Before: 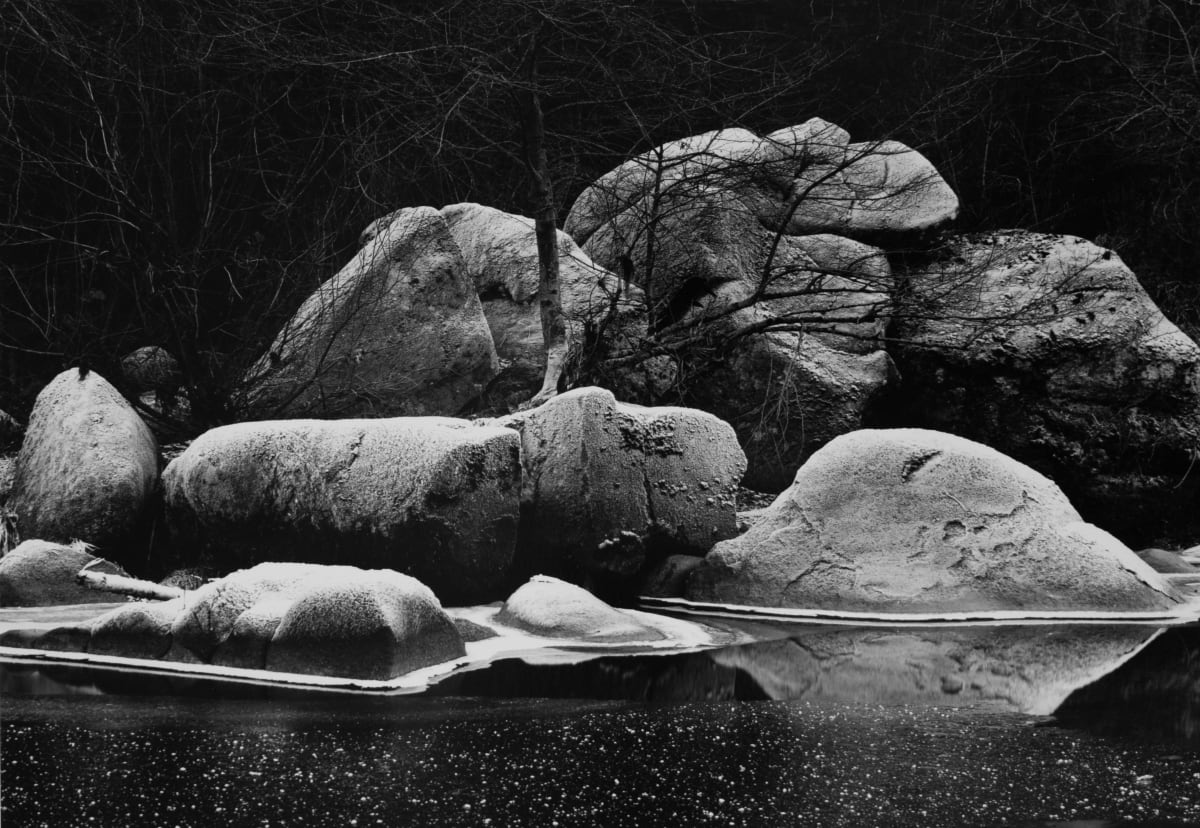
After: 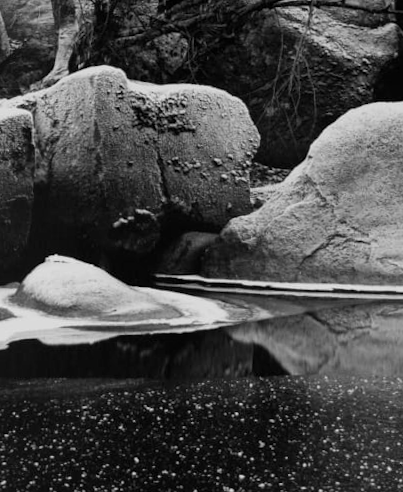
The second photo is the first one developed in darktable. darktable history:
crop: left 40.878%, top 39.176%, right 25.993%, bottom 3.081%
rotate and perspective: rotation -1.24°, automatic cropping off
local contrast: mode bilateral grid, contrast 20, coarseness 50, detail 120%, midtone range 0.2
